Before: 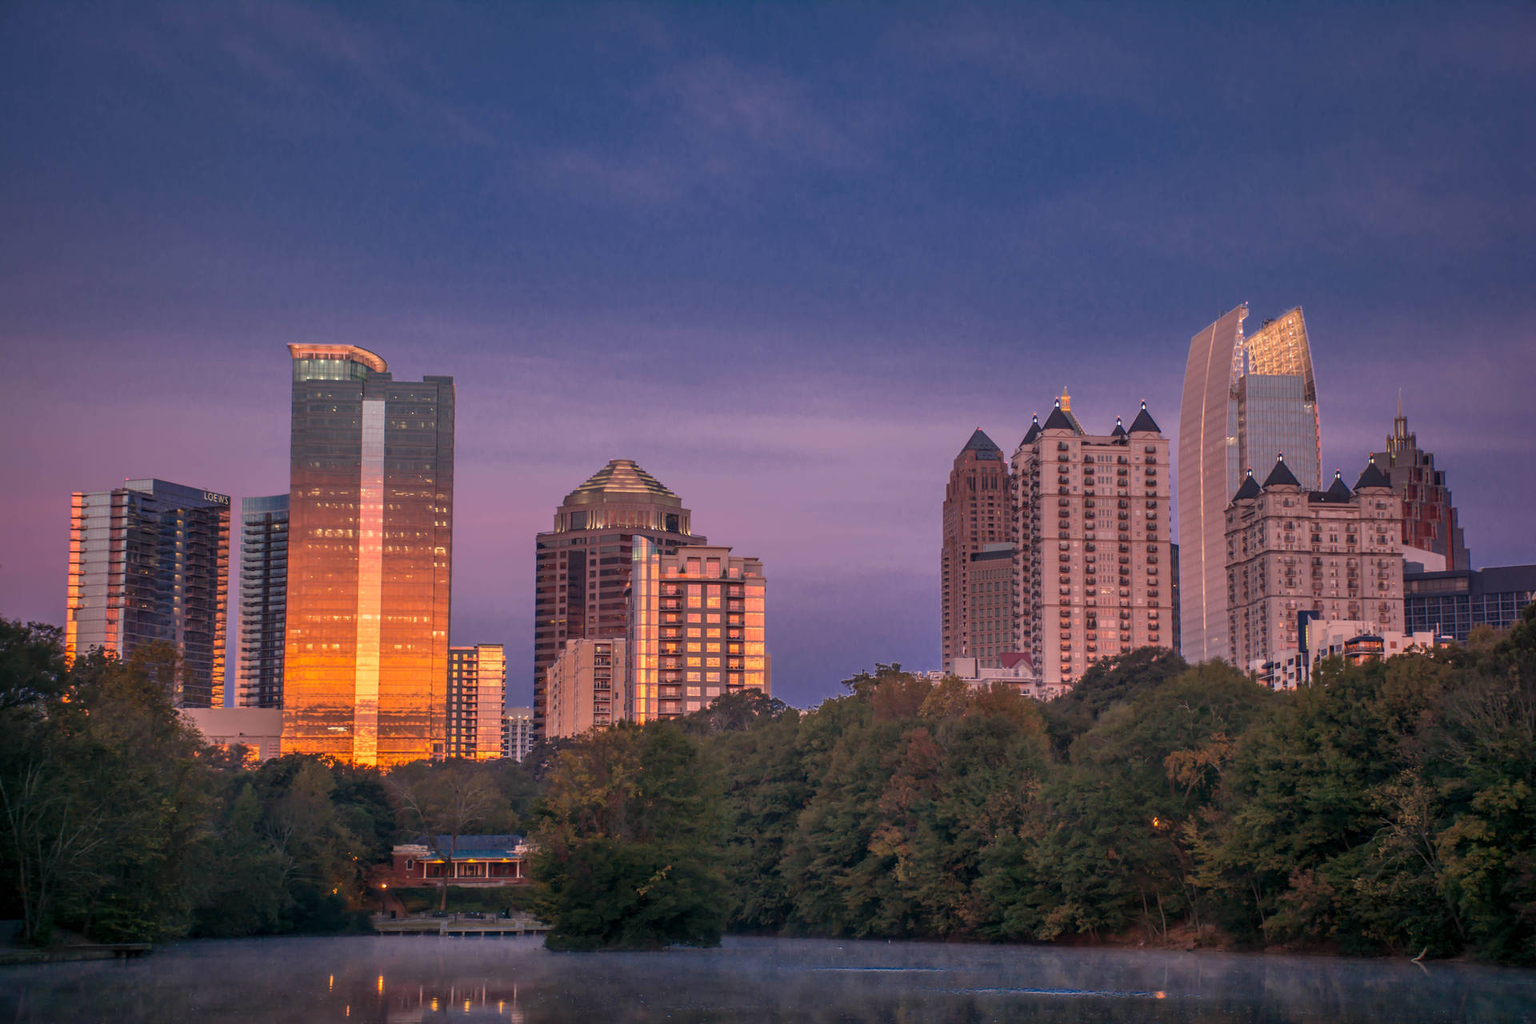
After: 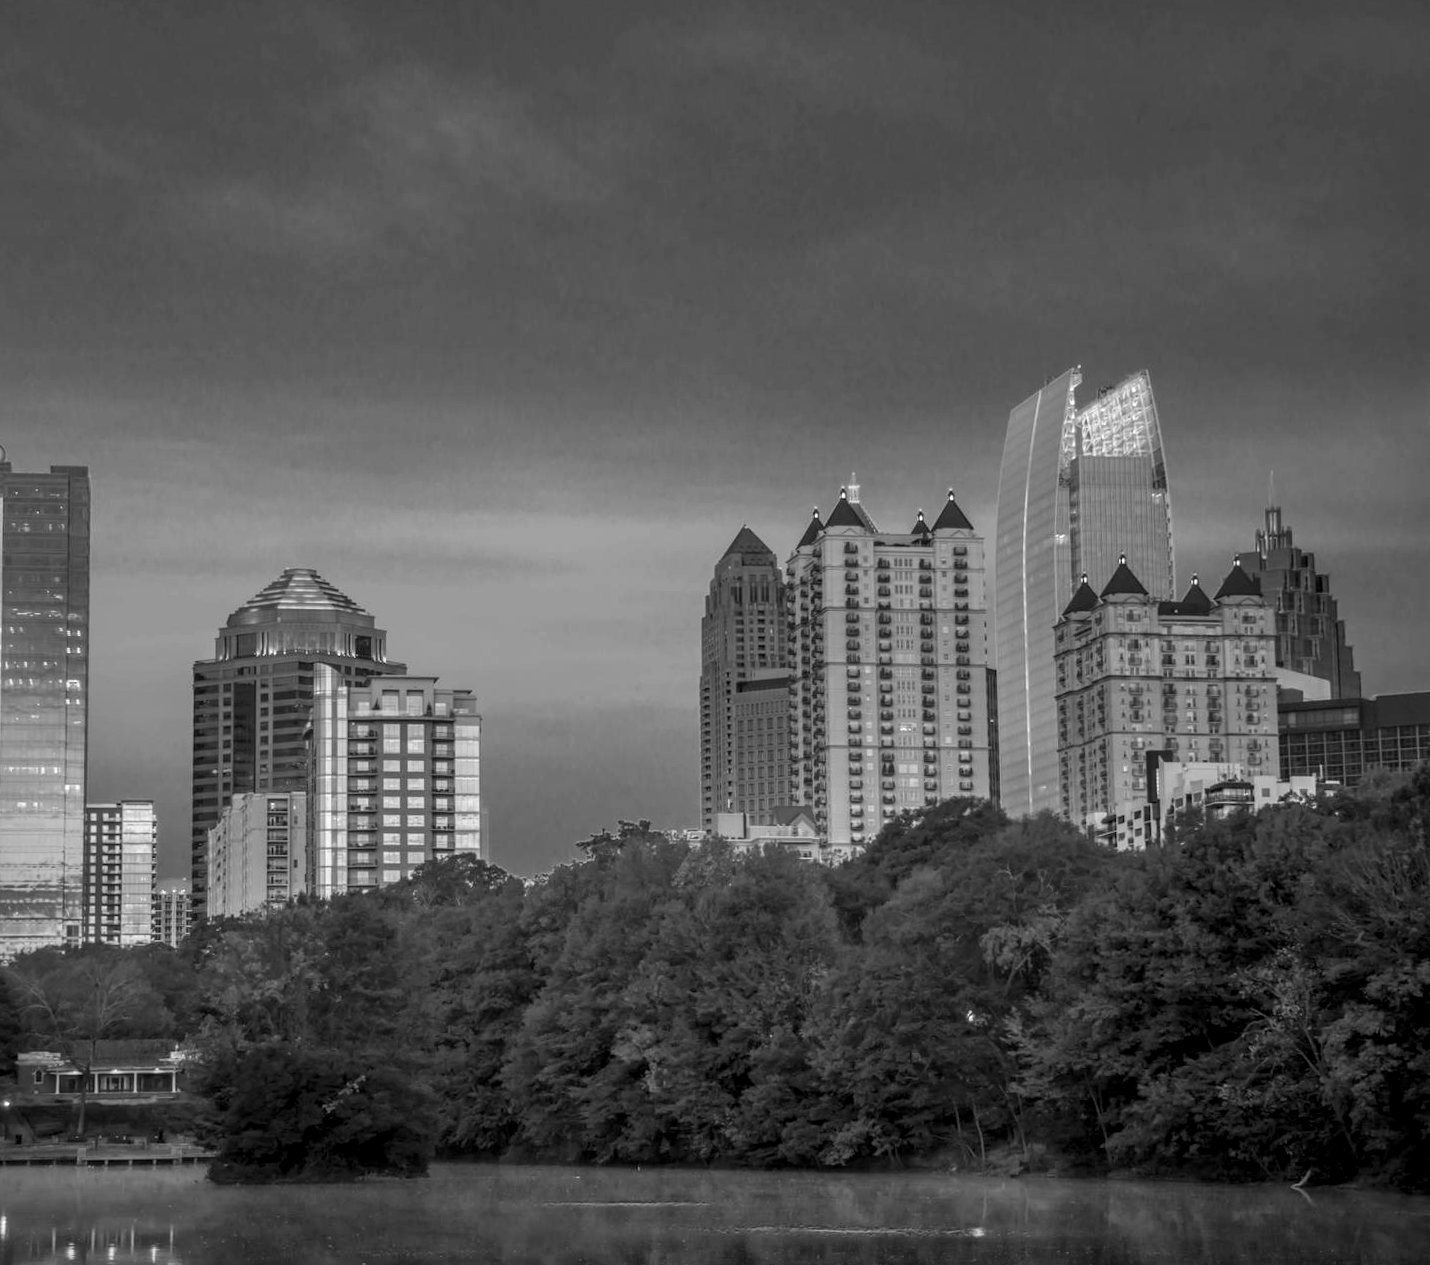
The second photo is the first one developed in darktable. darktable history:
monochrome: on, module defaults
white balance: red 1.188, blue 1.11
local contrast: on, module defaults
crop and rotate: left 24.6%
rotate and perspective: rotation -0.45°, automatic cropping original format, crop left 0.008, crop right 0.992, crop top 0.012, crop bottom 0.988
